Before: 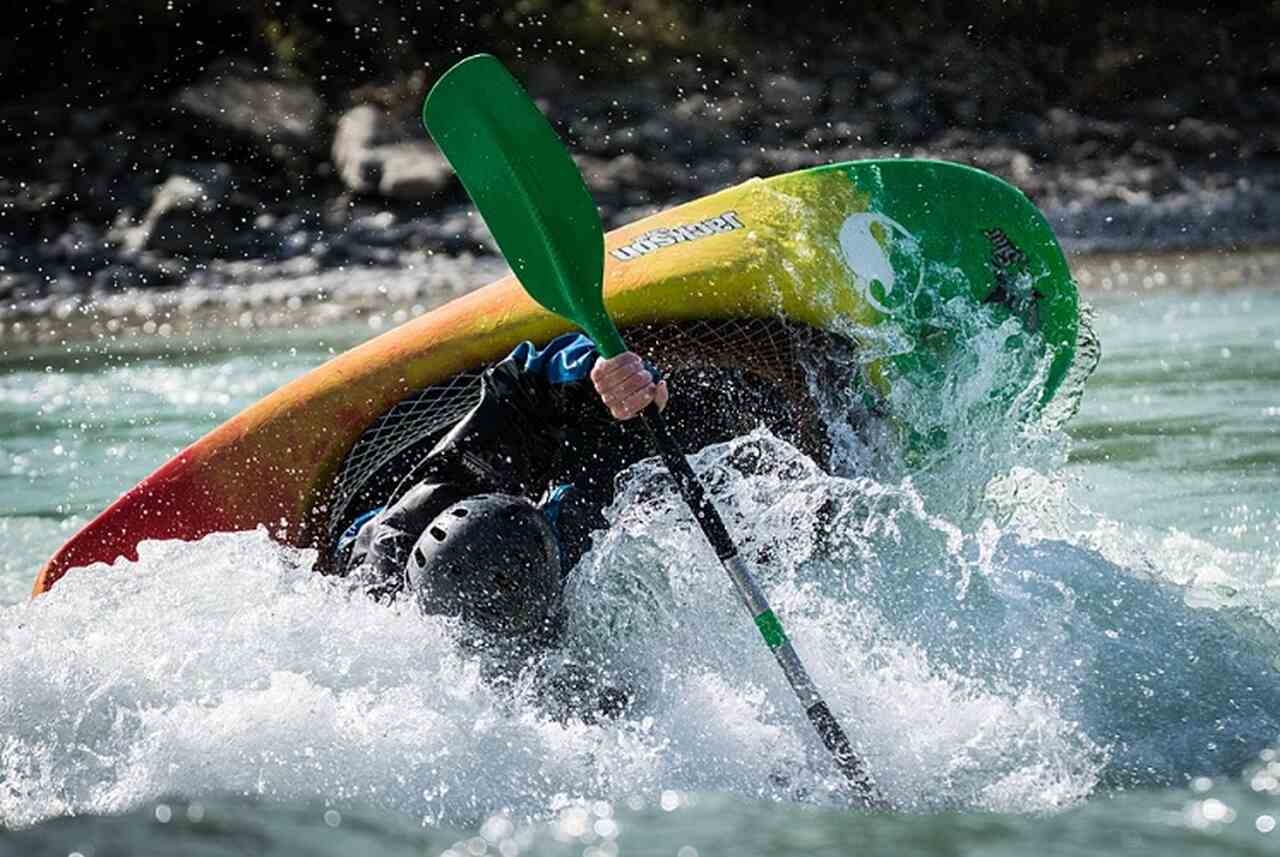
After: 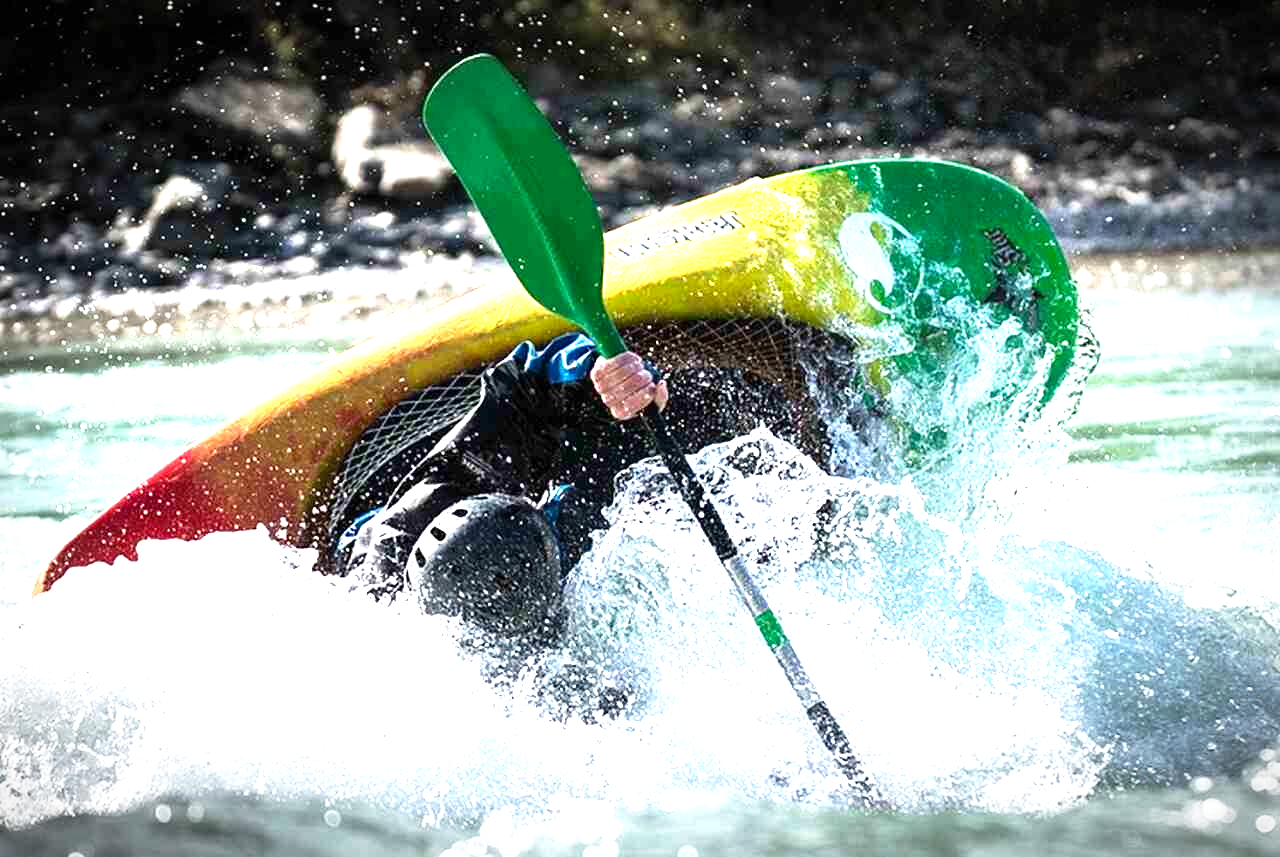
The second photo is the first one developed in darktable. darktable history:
base curve: curves: ch0 [(0, 0) (0.088, 0.125) (0.176, 0.251) (0.354, 0.501) (0.613, 0.749) (1, 0.877)], preserve colors none
vignetting: automatic ratio true
levels: levels [0, 0.374, 0.749]
